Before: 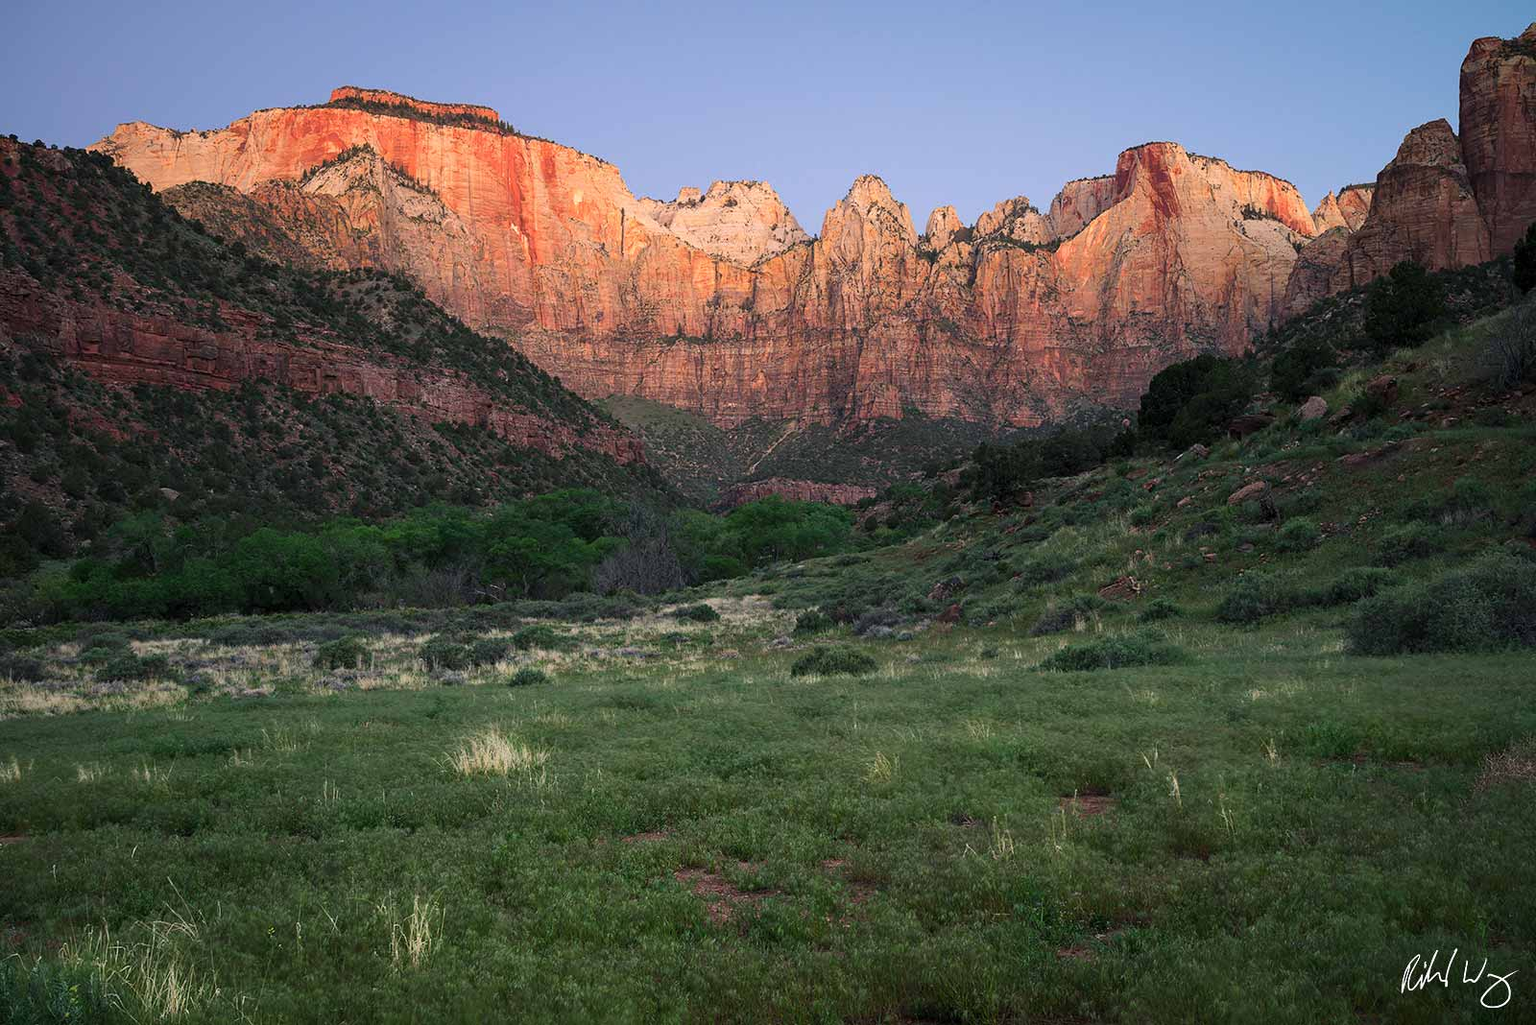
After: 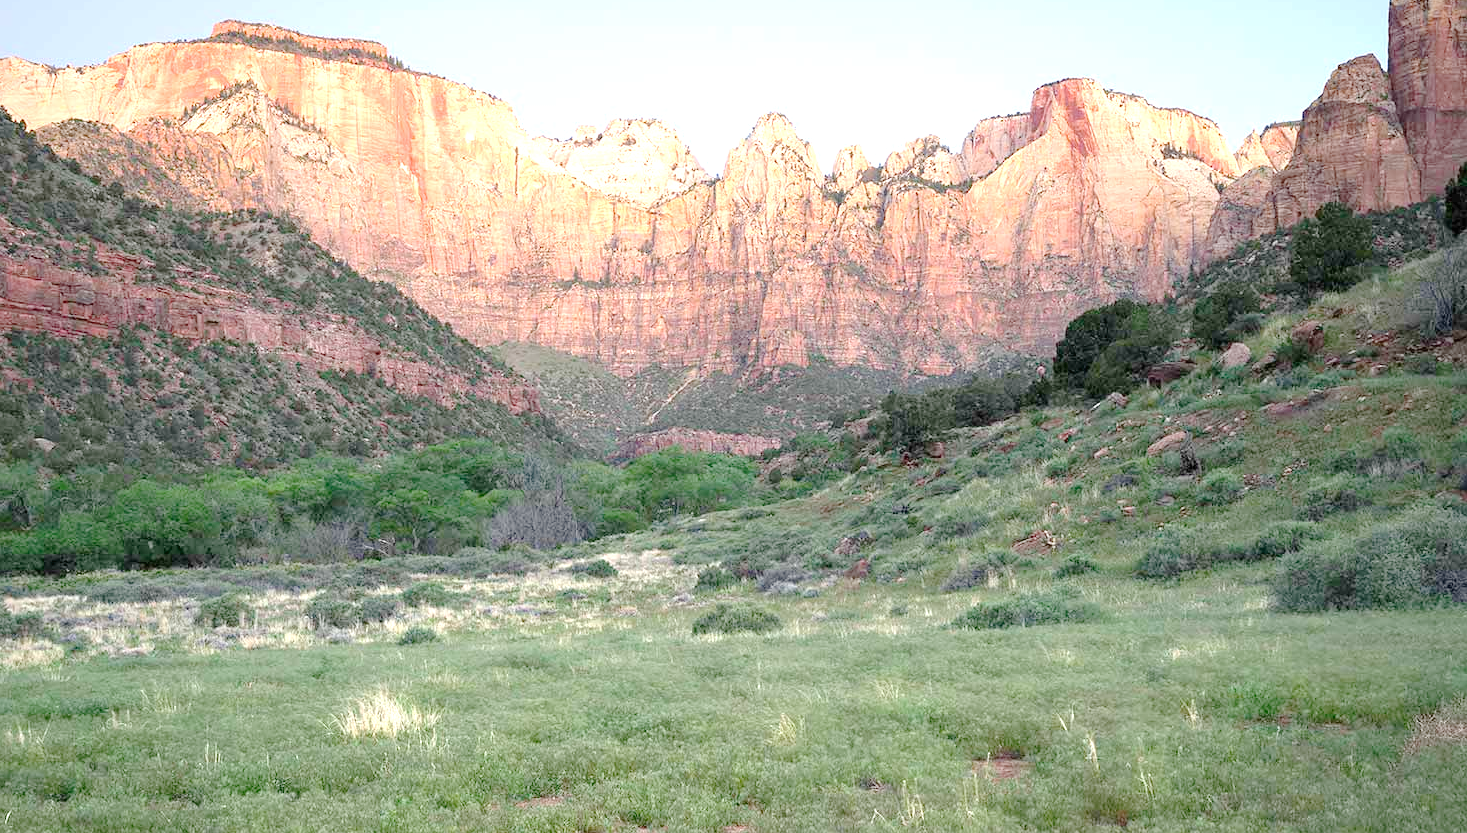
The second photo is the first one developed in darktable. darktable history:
exposure: black level correction 0, exposure 1.387 EV, compensate exposure bias true, compensate highlight preservation false
tone curve: curves: ch0 [(0, 0) (0.26, 0.424) (0.417, 0.585) (1, 1)], preserve colors none
crop: left 8.272%, top 6.569%, bottom 15.358%
